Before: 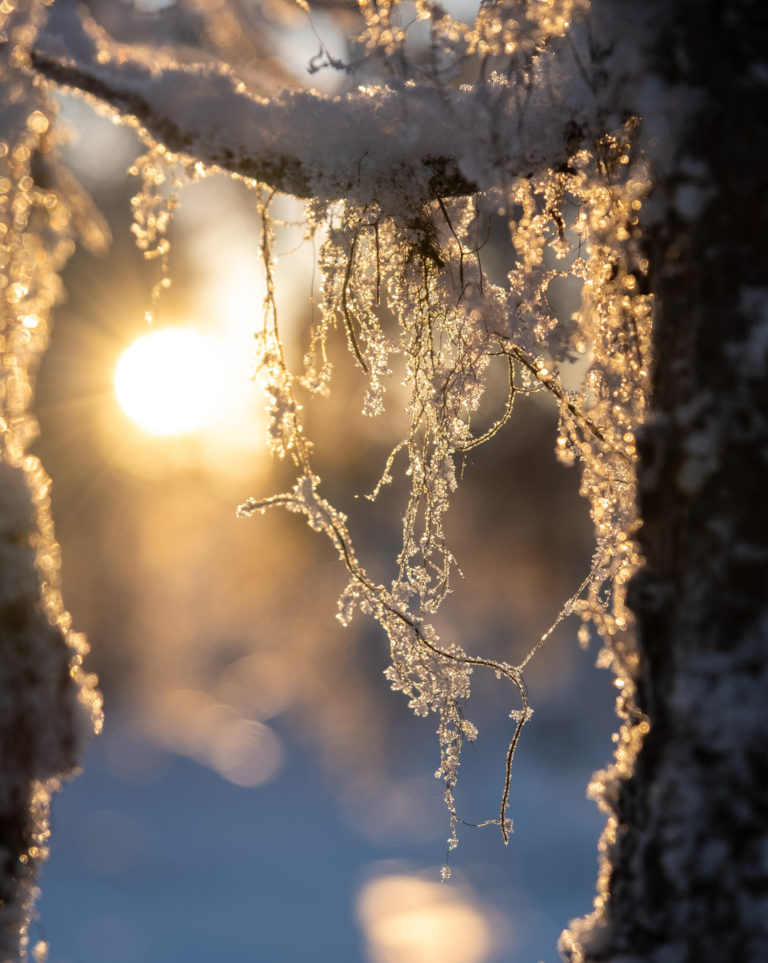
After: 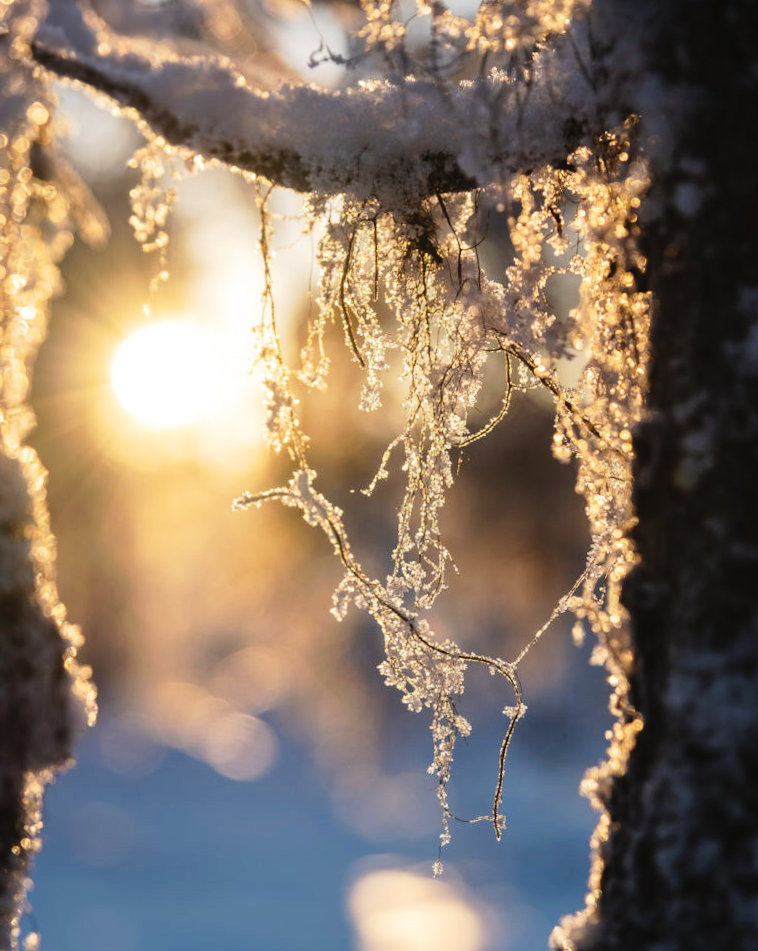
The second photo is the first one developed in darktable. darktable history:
crop and rotate: angle -0.579°
tone curve: curves: ch0 [(0, 0) (0.003, 0.024) (0.011, 0.032) (0.025, 0.041) (0.044, 0.054) (0.069, 0.069) (0.1, 0.09) (0.136, 0.116) (0.177, 0.162) (0.224, 0.213) (0.277, 0.278) (0.335, 0.359) (0.399, 0.447) (0.468, 0.543) (0.543, 0.621) (0.623, 0.717) (0.709, 0.807) (0.801, 0.876) (0.898, 0.934) (1, 1)], preserve colors none
